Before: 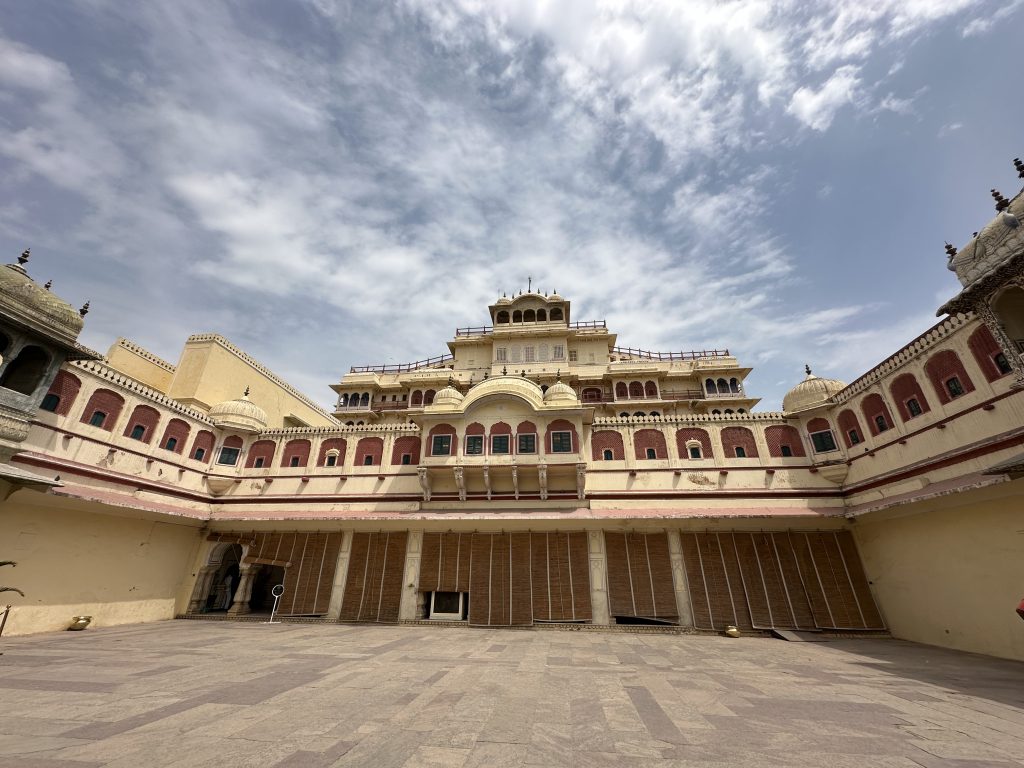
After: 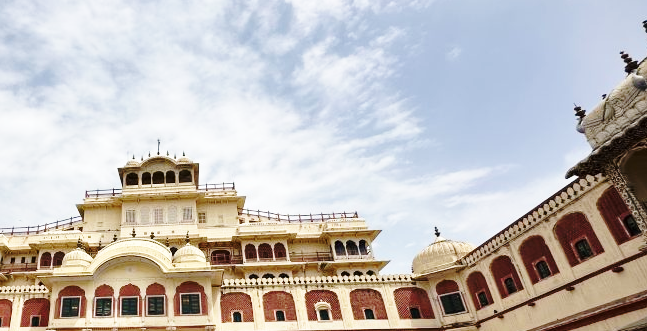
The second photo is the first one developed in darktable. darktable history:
crop: left 36.281%, top 18.055%, right 0.52%, bottom 38.808%
base curve: curves: ch0 [(0, 0) (0.032, 0.037) (0.105, 0.228) (0.435, 0.76) (0.856, 0.983) (1, 1)], preserve colors none
